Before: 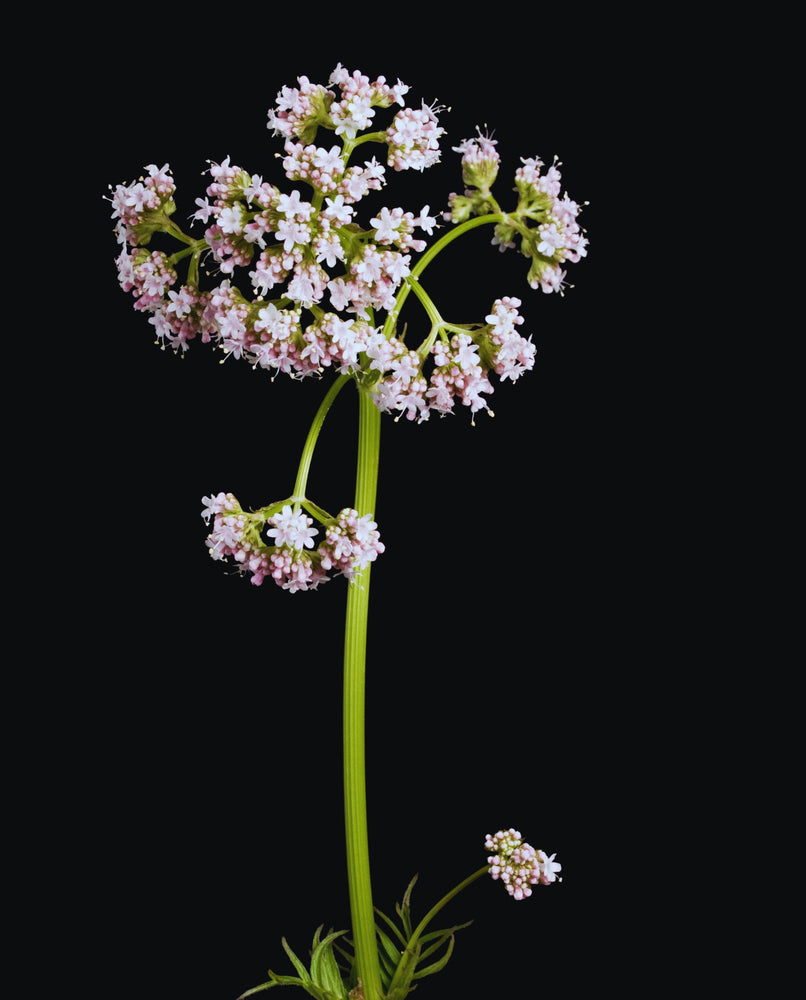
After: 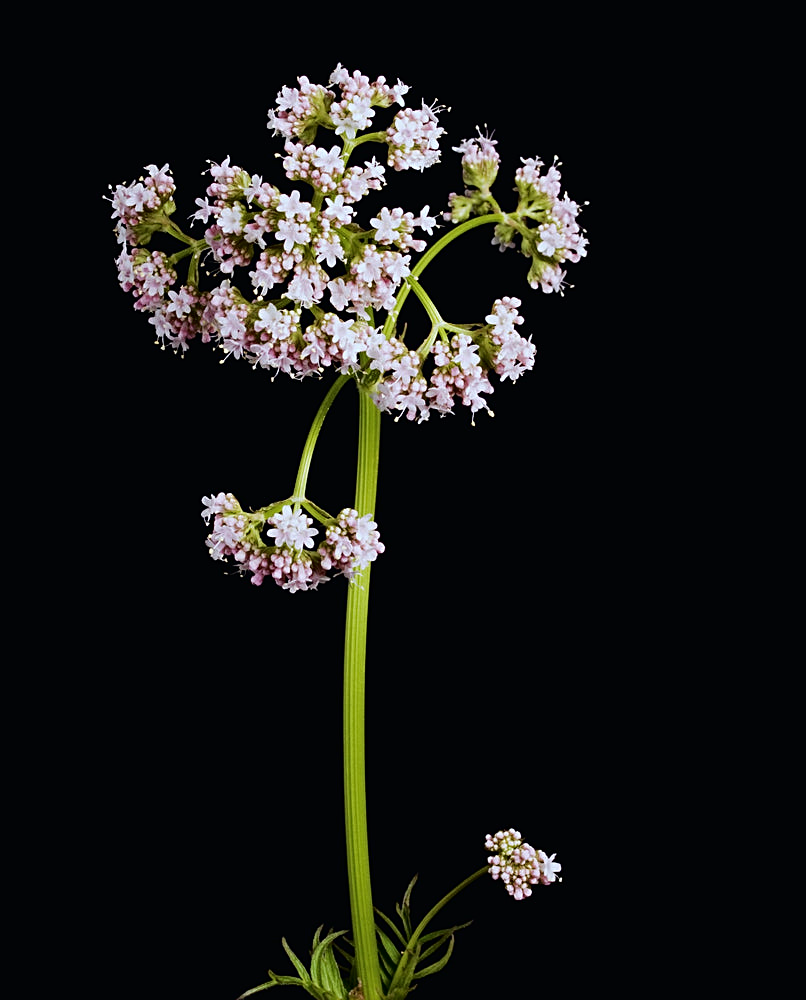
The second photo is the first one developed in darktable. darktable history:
sharpen: on, module defaults
fill light: exposure -2 EV, width 8.6
